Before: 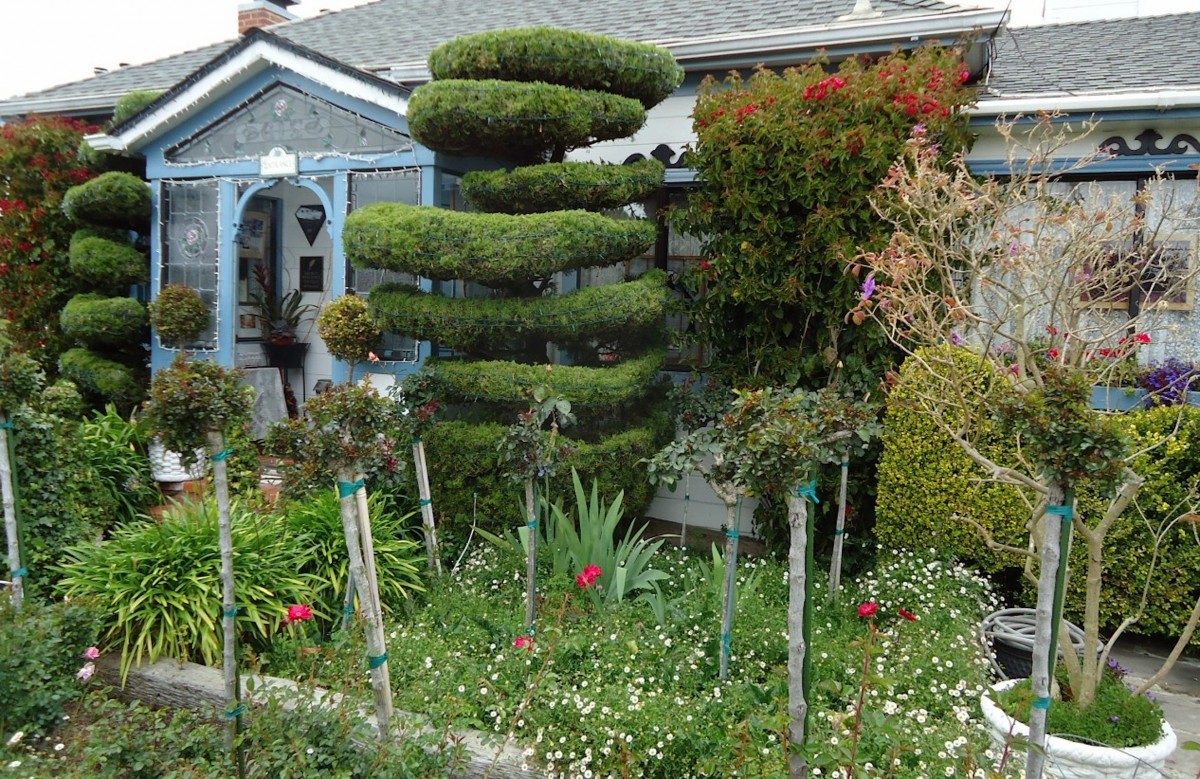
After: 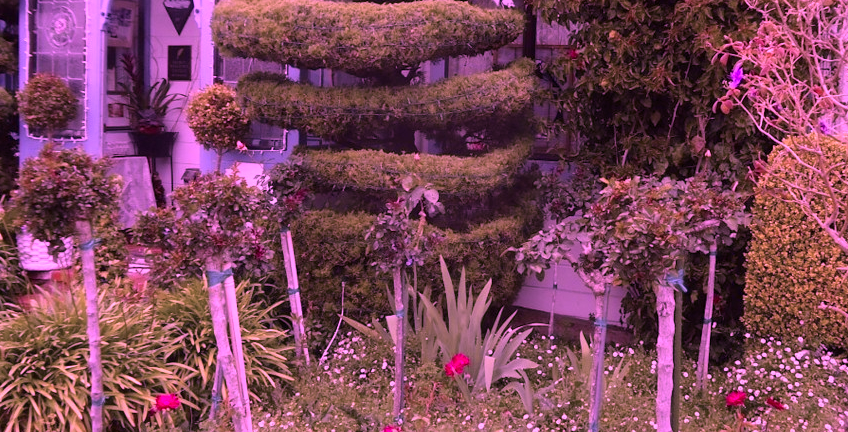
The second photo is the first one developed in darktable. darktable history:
crop: left 11.01%, top 27.2%, right 18.317%, bottom 17.223%
color calibration: illuminant custom, x 0.261, y 0.52, temperature 7021.55 K
